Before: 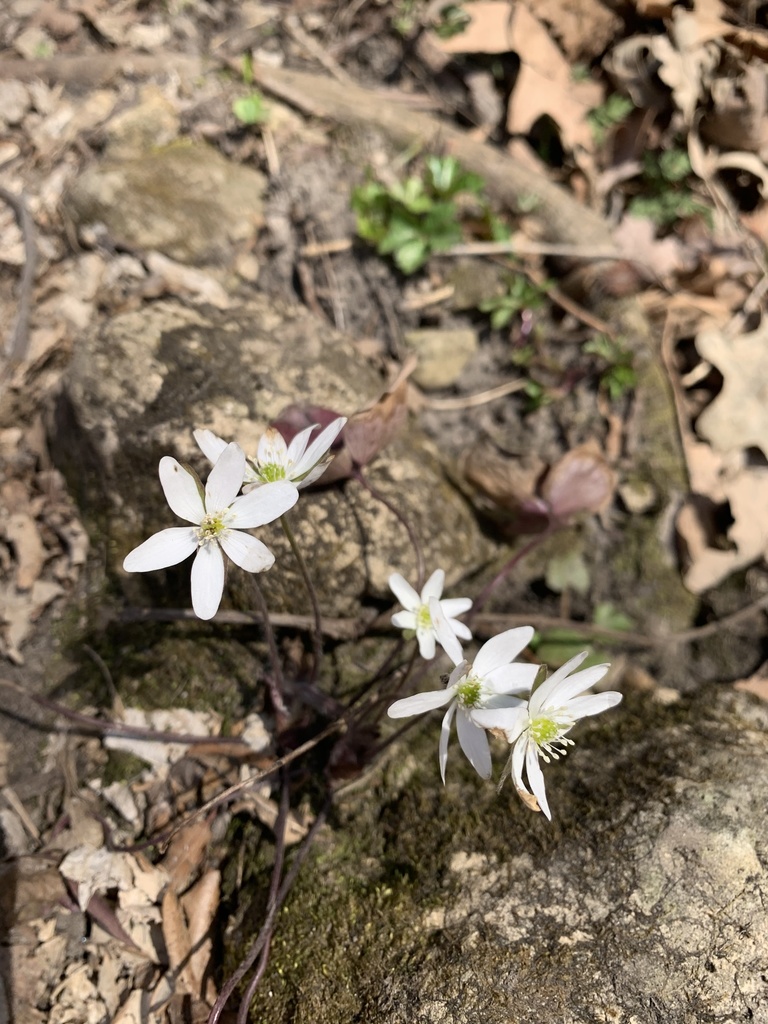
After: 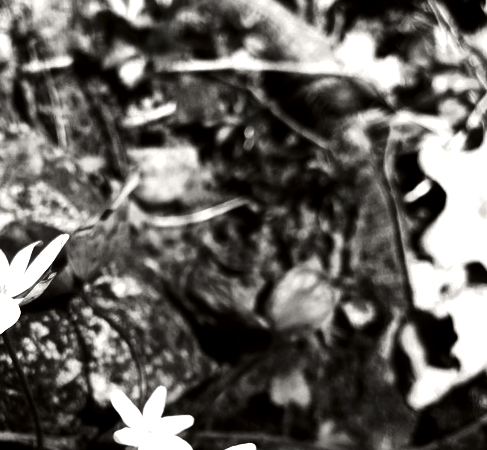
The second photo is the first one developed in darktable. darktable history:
tone curve: curves: ch0 [(0, 0) (0.091, 0.066) (0.184, 0.16) (0.491, 0.519) (0.748, 0.765) (1, 0.919)]; ch1 [(0, 0) (0.179, 0.173) (0.322, 0.32) (0.424, 0.424) (0.502, 0.504) (0.56, 0.578) (0.631, 0.675) (0.777, 0.806) (1, 1)]; ch2 [(0, 0) (0.434, 0.447) (0.483, 0.487) (0.547, 0.573) (0.676, 0.673) (1, 1)], color space Lab, independent channels, preserve colors none
haze removal: strength -0.113, compatibility mode true, adaptive false
exposure: black level correction 0.01, exposure 0.007 EV, compensate exposure bias true, compensate highlight preservation false
crop: left 36.207%, top 17.944%, right 0.311%, bottom 38.028%
tone equalizer: -8 EV -1.12 EV, -7 EV -0.98 EV, -6 EV -0.864 EV, -5 EV -0.563 EV, -3 EV 0.562 EV, -2 EV 0.879 EV, -1 EV 0.987 EV, +0 EV 1.08 EV
contrast brightness saturation: contrast 0.015, brightness -0.991, saturation -0.99
shadows and highlights: shadows 36.53, highlights -28.18, soften with gaussian
